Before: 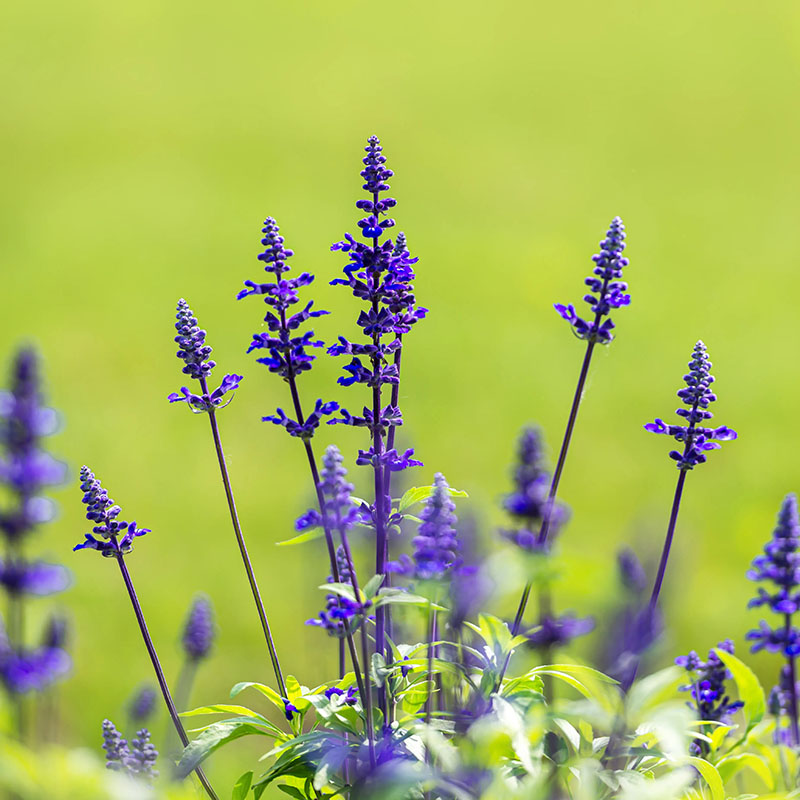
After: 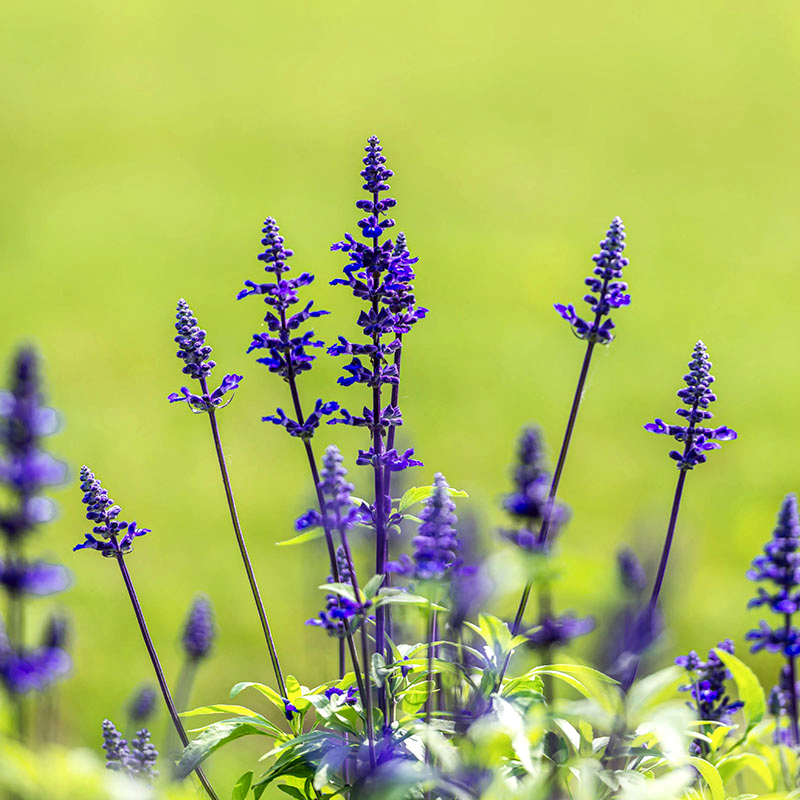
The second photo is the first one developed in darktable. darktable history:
shadows and highlights: shadows -30, highlights 30
local contrast: detail 130%
